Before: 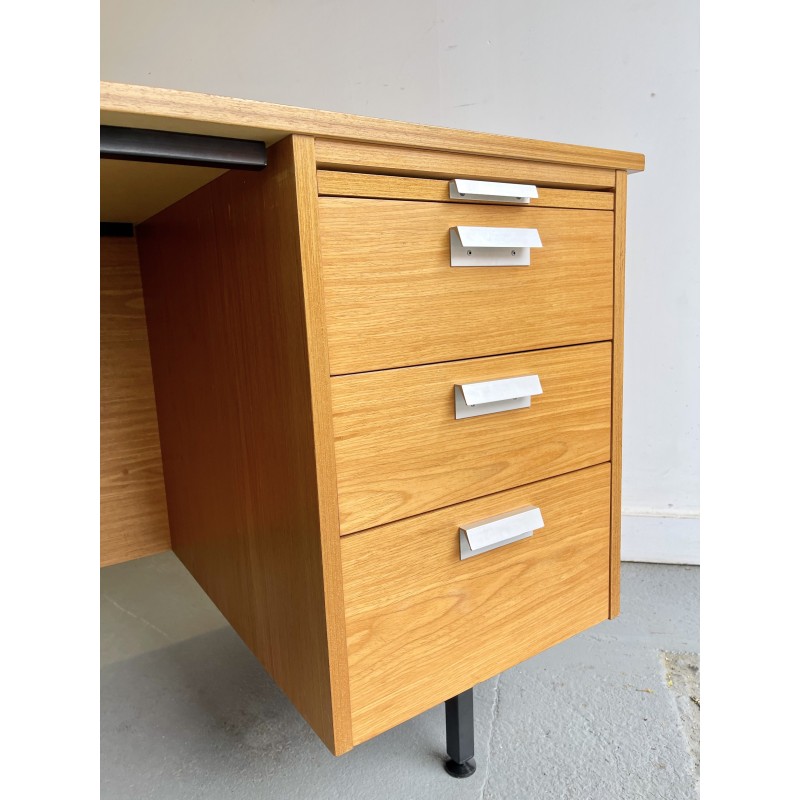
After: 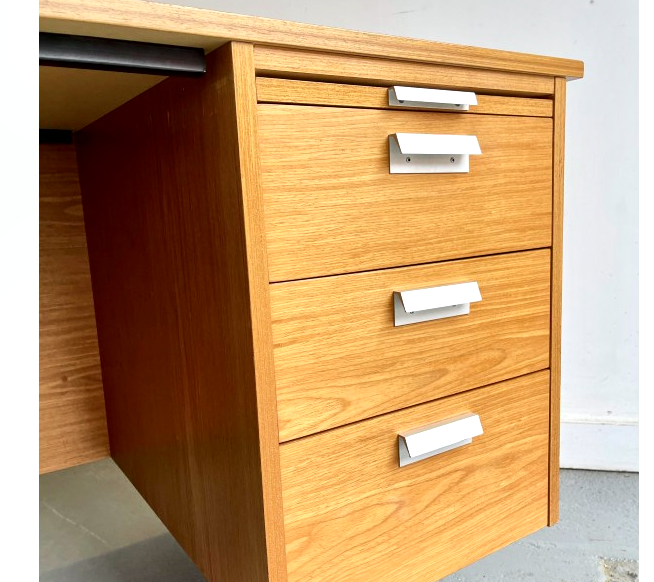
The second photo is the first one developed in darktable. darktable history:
local contrast: mode bilateral grid, contrast 25, coarseness 46, detail 151%, midtone range 0.2
crop: left 7.737%, top 11.737%, right 10.468%, bottom 15.437%
tone curve: curves: ch0 [(0, 0.01) (0.037, 0.032) (0.131, 0.108) (0.275, 0.258) (0.483, 0.512) (0.61, 0.661) (0.696, 0.742) (0.792, 0.834) (0.911, 0.936) (0.997, 0.995)]; ch1 [(0, 0) (0.308, 0.29) (0.425, 0.411) (0.503, 0.502) (0.551, 0.563) (0.683, 0.706) (0.746, 0.77) (1, 1)]; ch2 [(0, 0) (0.246, 0.233) (0.36, 0.352) (0.415, 0.415) (0.485, 0.487) (0.502, 0.502) (0.525, 0.523) (0.545, 0.552) (0.587, 0.6) (0.636, 0.652) (0.711, 0.729) (0.845, 0.855) (0.998, 0.977)], color space Lab, independent channels, preserve colors none
